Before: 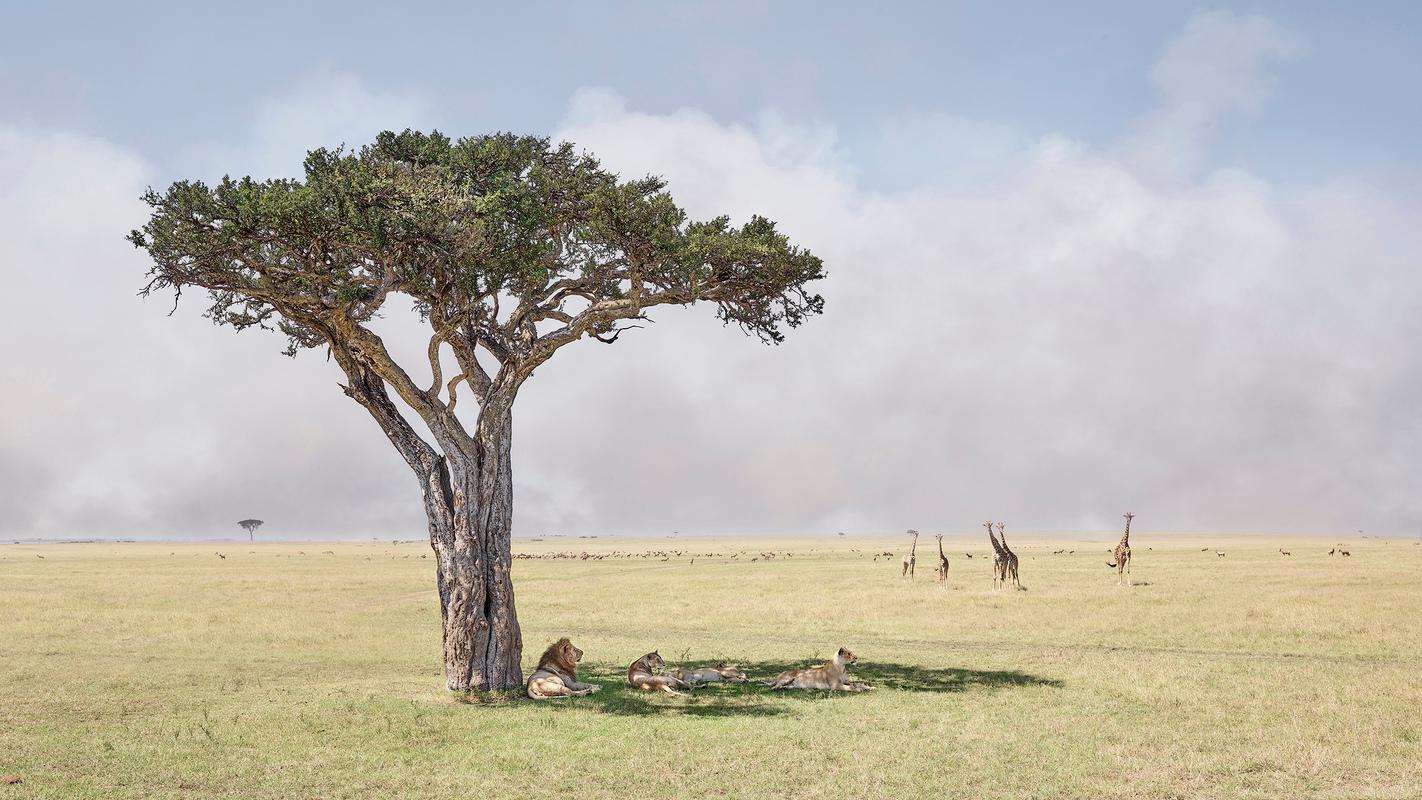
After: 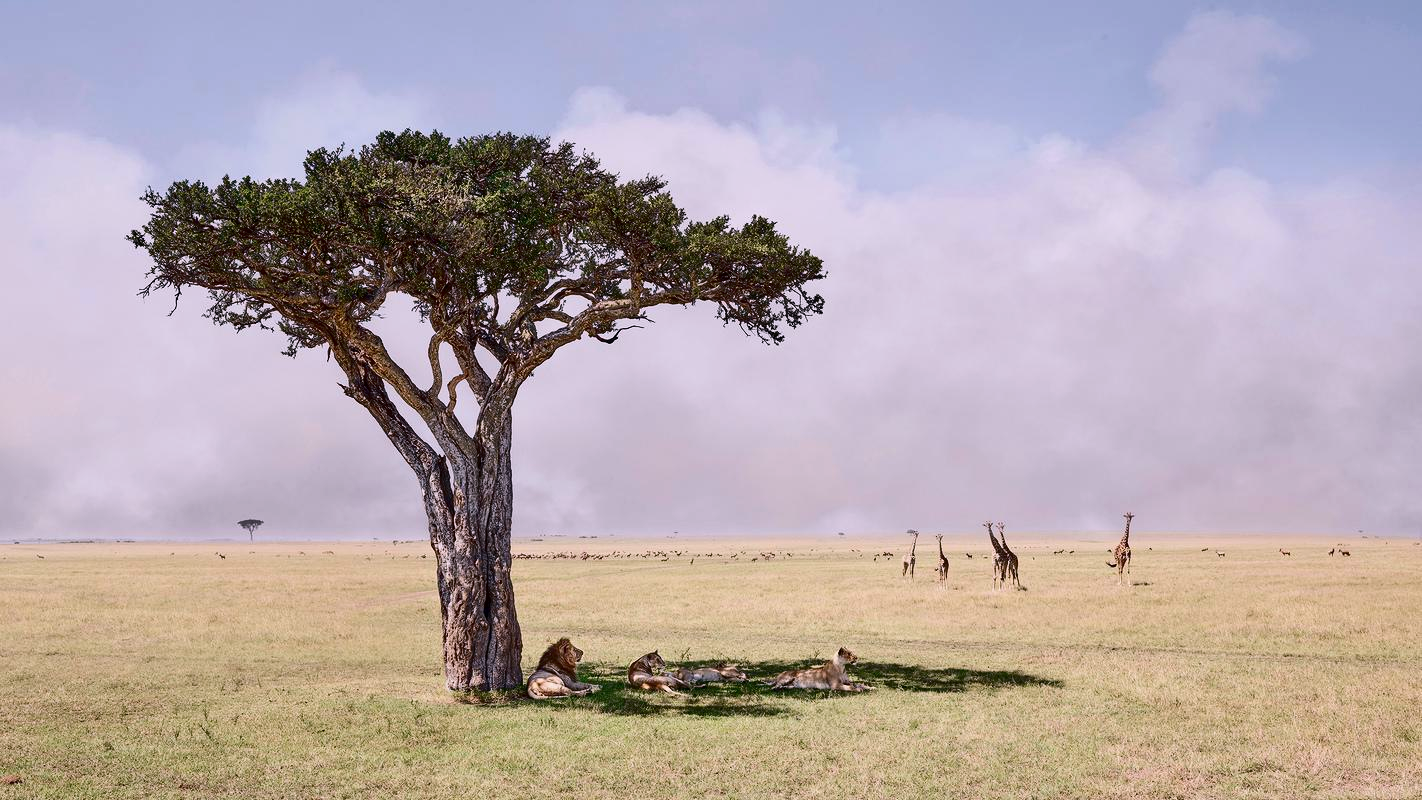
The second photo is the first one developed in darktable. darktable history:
white balance: red 1.05, blue 1.072
contrast brightness saturation: contrast 0.24, brightness -0.24, saturation 0.14
color balance rgb: perceptual saturation grading › global saturation -0.31%, global vibrance -8%, contrast -13%, saturation formula JzAzBz (2021)
